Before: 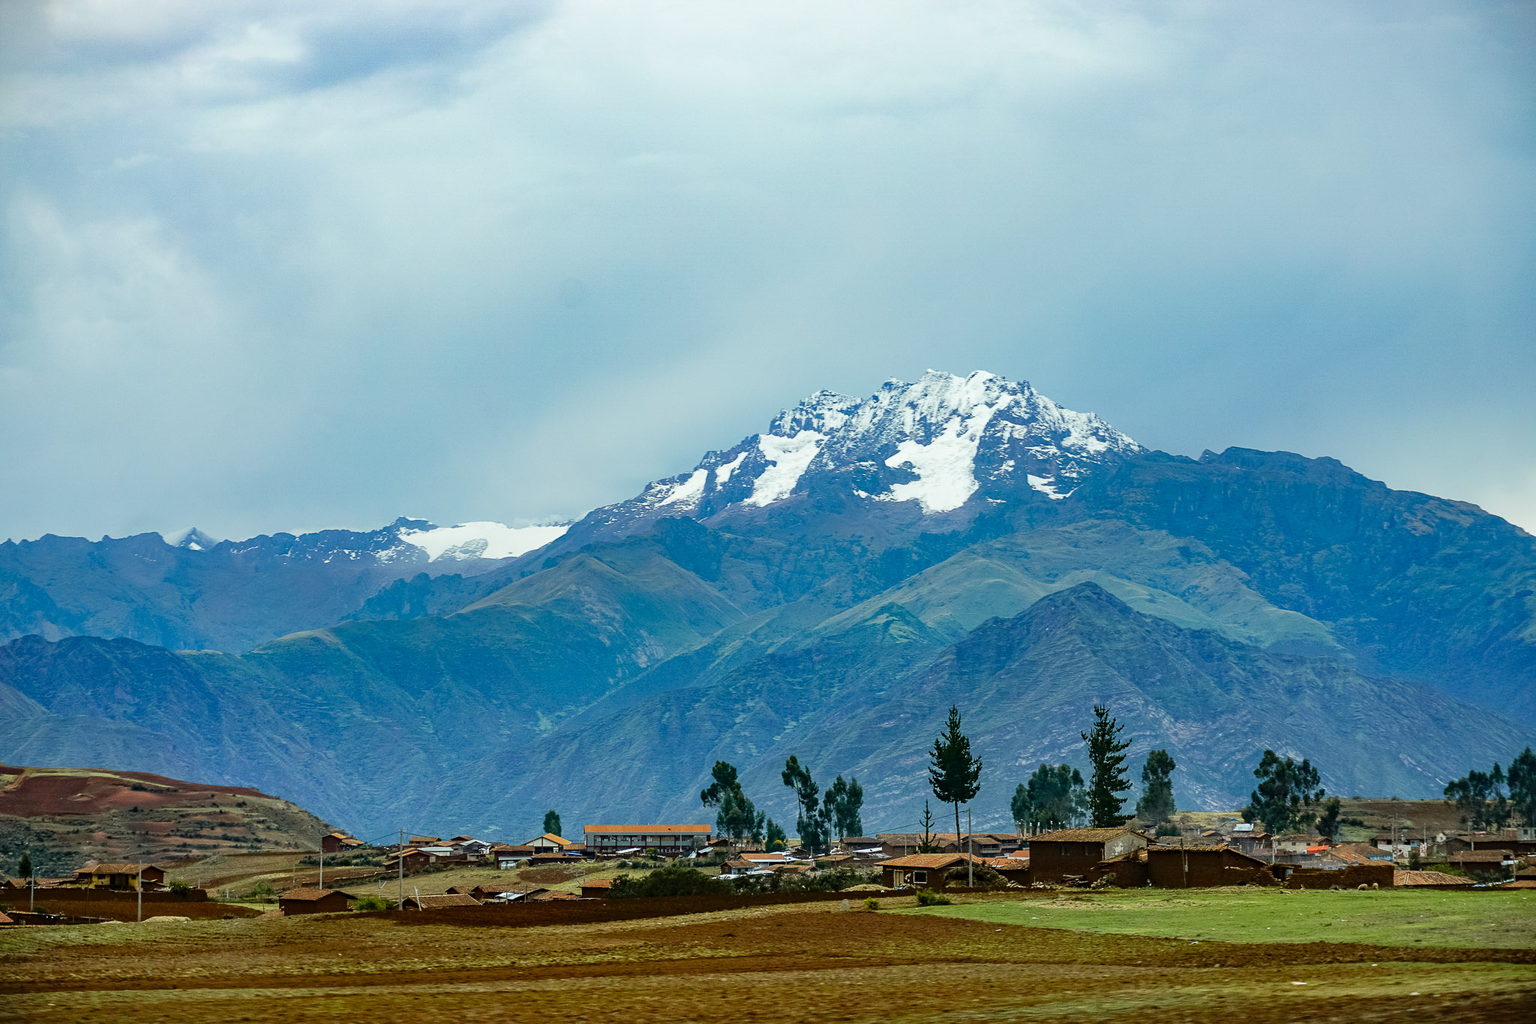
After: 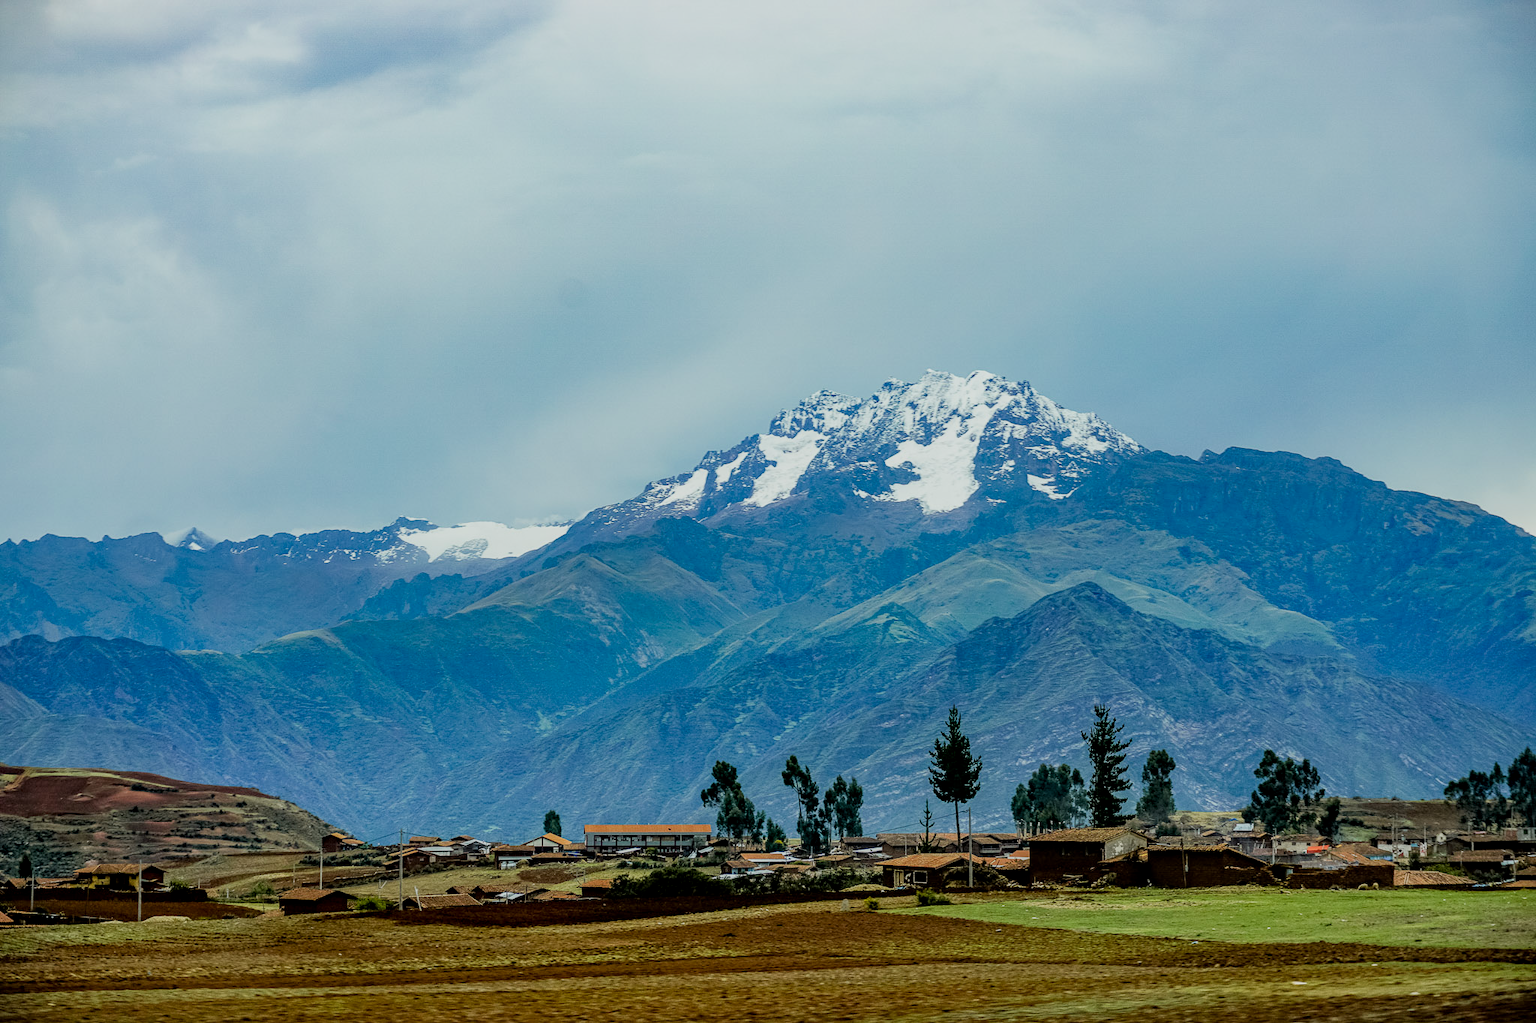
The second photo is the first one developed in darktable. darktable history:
contrast brightness saturation: contrast -0.02, brightness -0.01, saturation 0.03
local contrast: on, module defaults
filmic rgb: hardness 4.17
